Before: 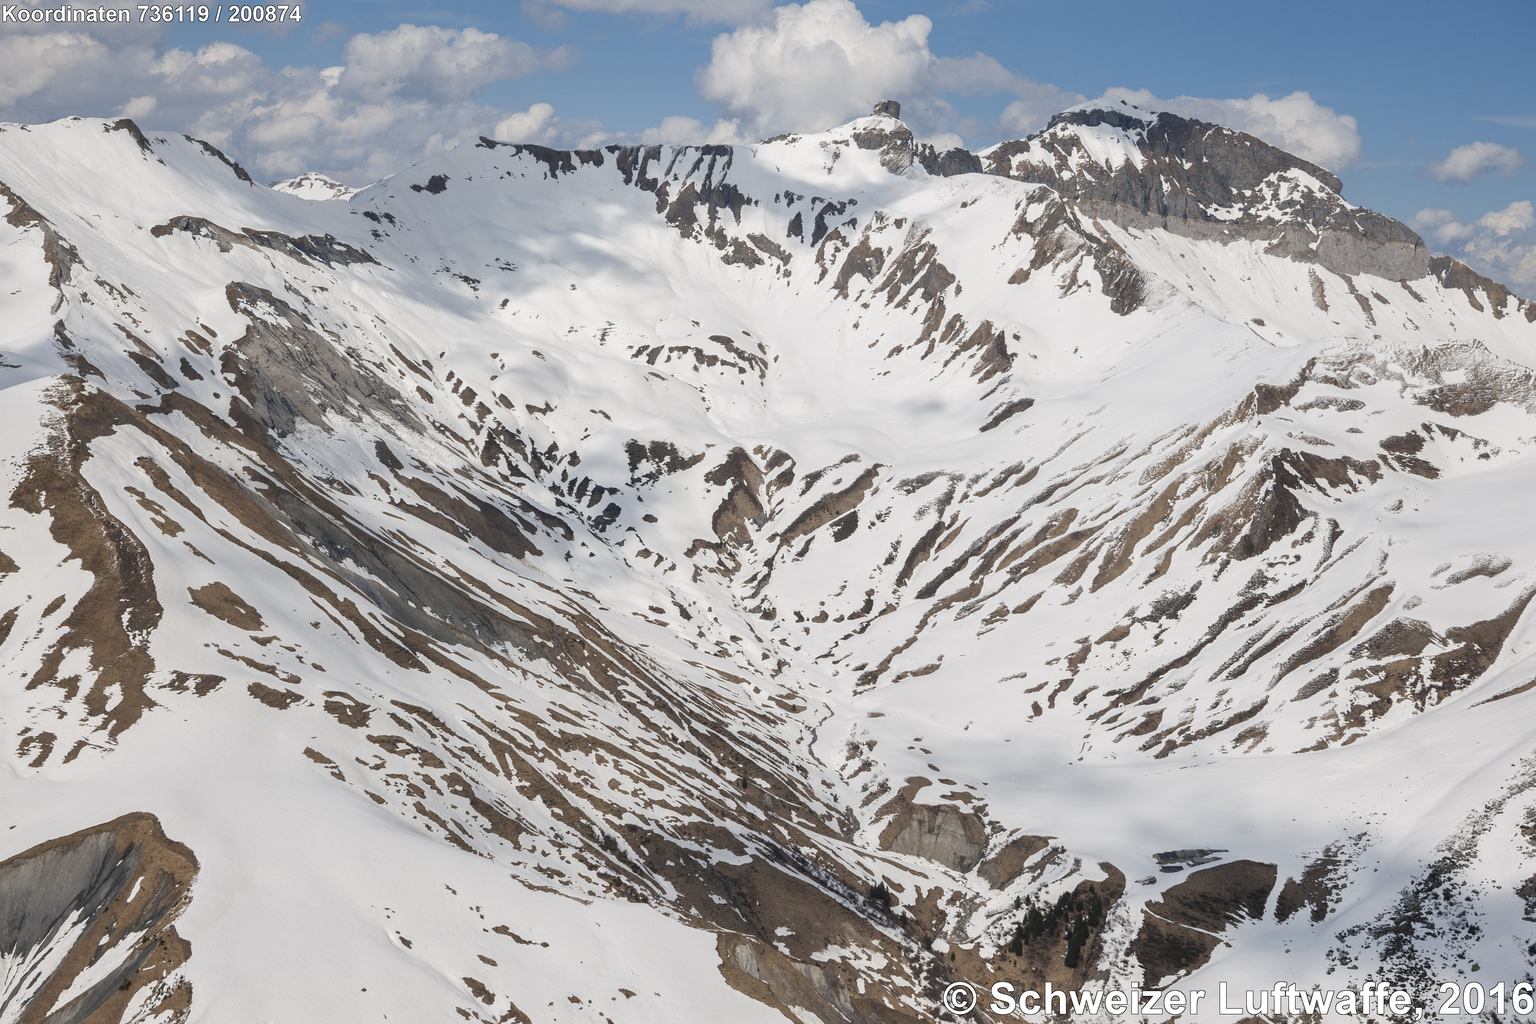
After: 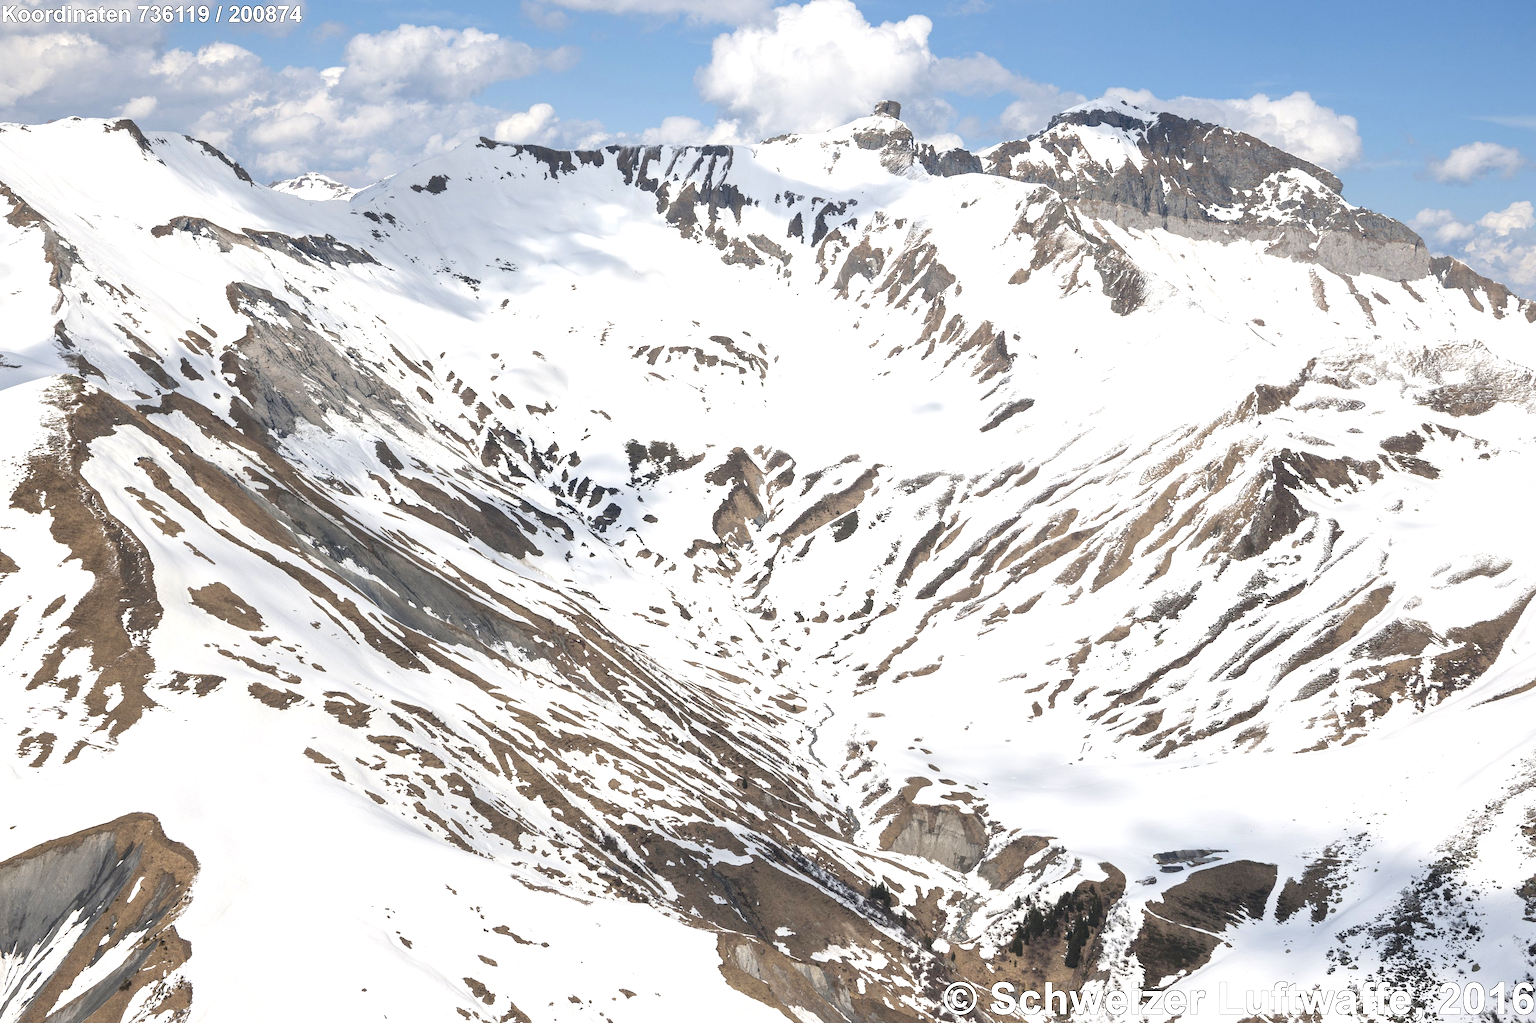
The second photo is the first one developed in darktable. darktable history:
tone equalizer: -7 EV 0.13 EV, smoothing diameter 25%, edges refinement/feathering 10, preserve details guided filter
exposure: exposure 0.74 EV, compensate highlight preservation false
